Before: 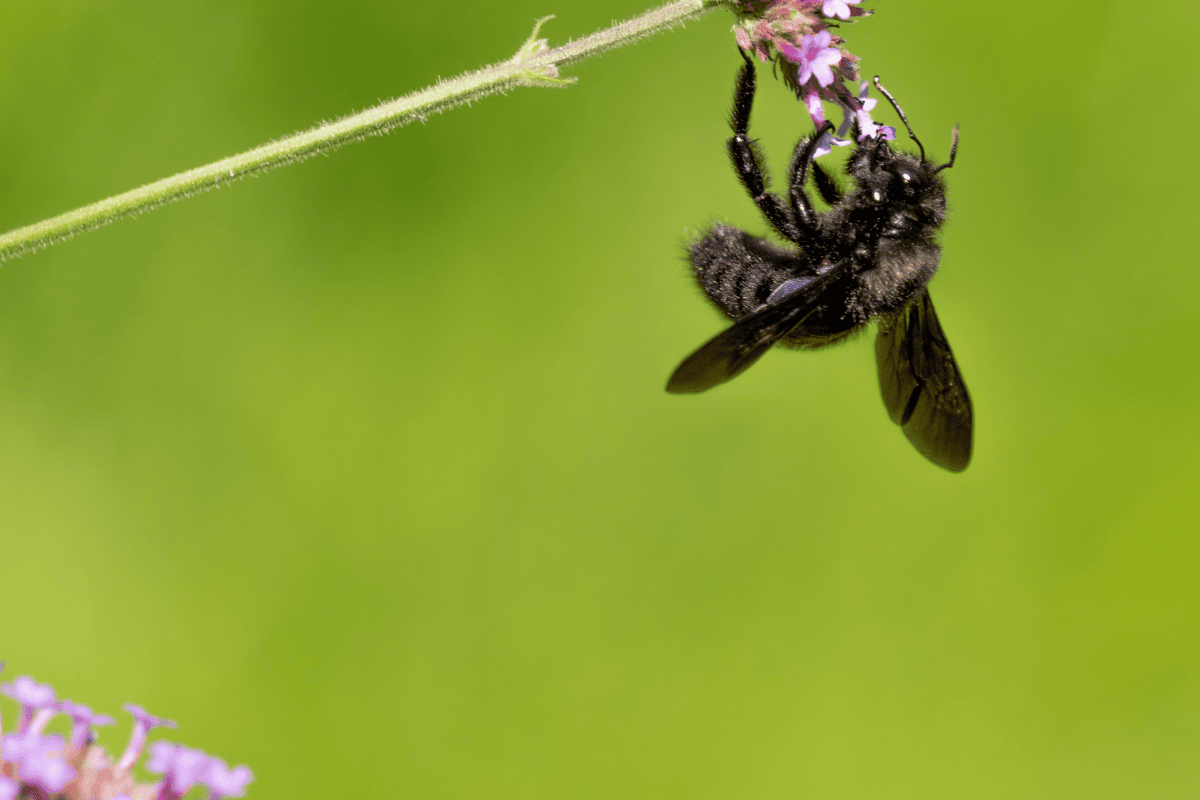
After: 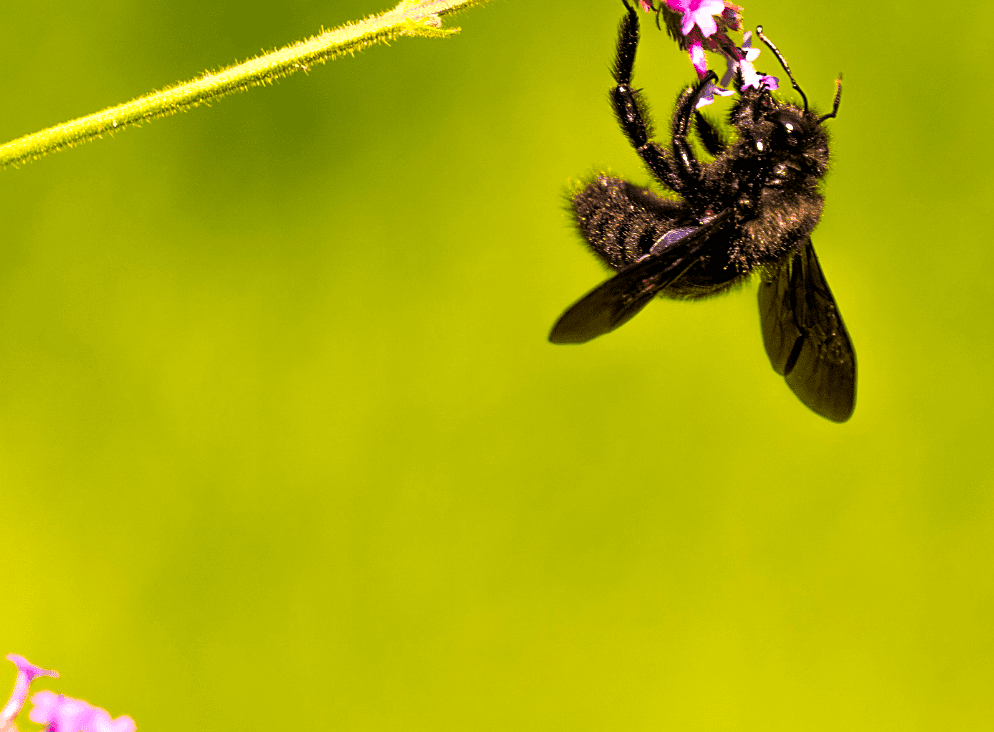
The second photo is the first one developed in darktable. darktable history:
sharpen: on, module defaults
color balance rgb: linear chroma grading › global chroma 9%, perceptual saturation grading › global saturation 36%, perceptual saturation grading › shadows 35%, perceptual brilliance grading › global brilliance 21.21%, perceptual brilliance grading › shadows -35%, global vibrance 21.21%
crop: left 9.807%, top 6.259%, right 7.334%, bottom 2.177%
color zones: curves: ch0 [(0, 0.5) (0.143, 0.5) (0.286, 0.5) (0.429, 0.5) (0.62, 0.489) (0.714, 0.445) (0.844, 0.496) (1, 0.5)]; ch1 [(0, 0.5) (0.143, 0.5) (0.286, 0.5) (0.429, 0.5) (0.571, 0.5) (0.714, 0.523) (0.857, 0.5) (1, 0.5)]
color correction: highlights a* 17.88, highlights b* 18.79
